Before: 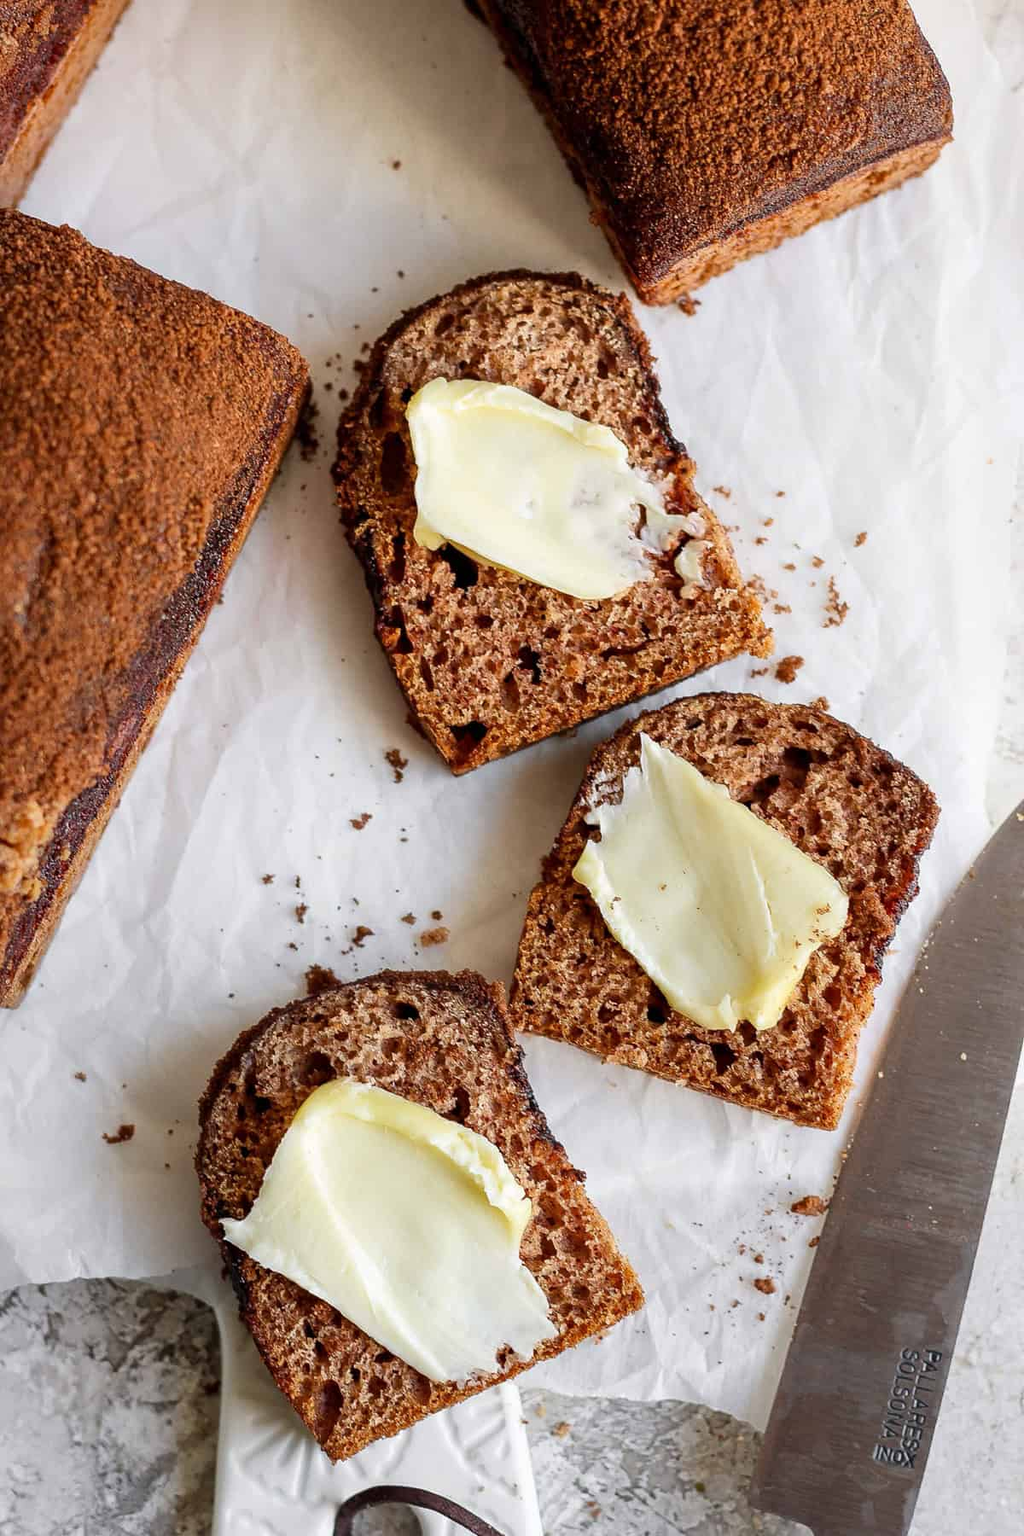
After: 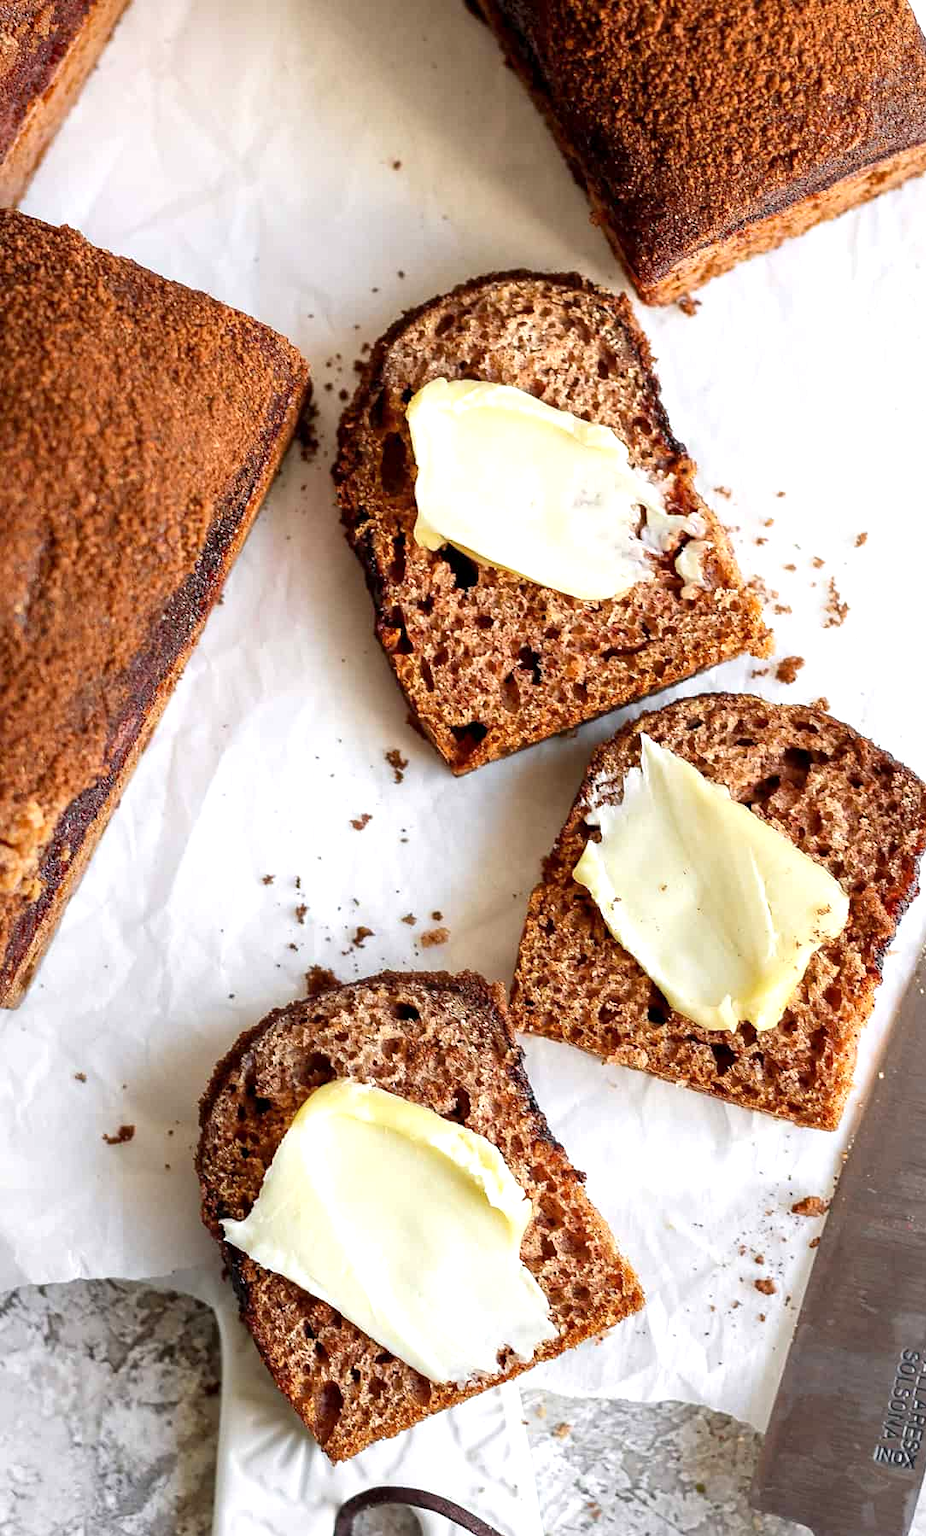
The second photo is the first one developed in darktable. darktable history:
crop: right 9.509%, bottom 0.05%
exposure: black level correction 0.001, exposure 0.498 EV, compensate highlight preservation false
